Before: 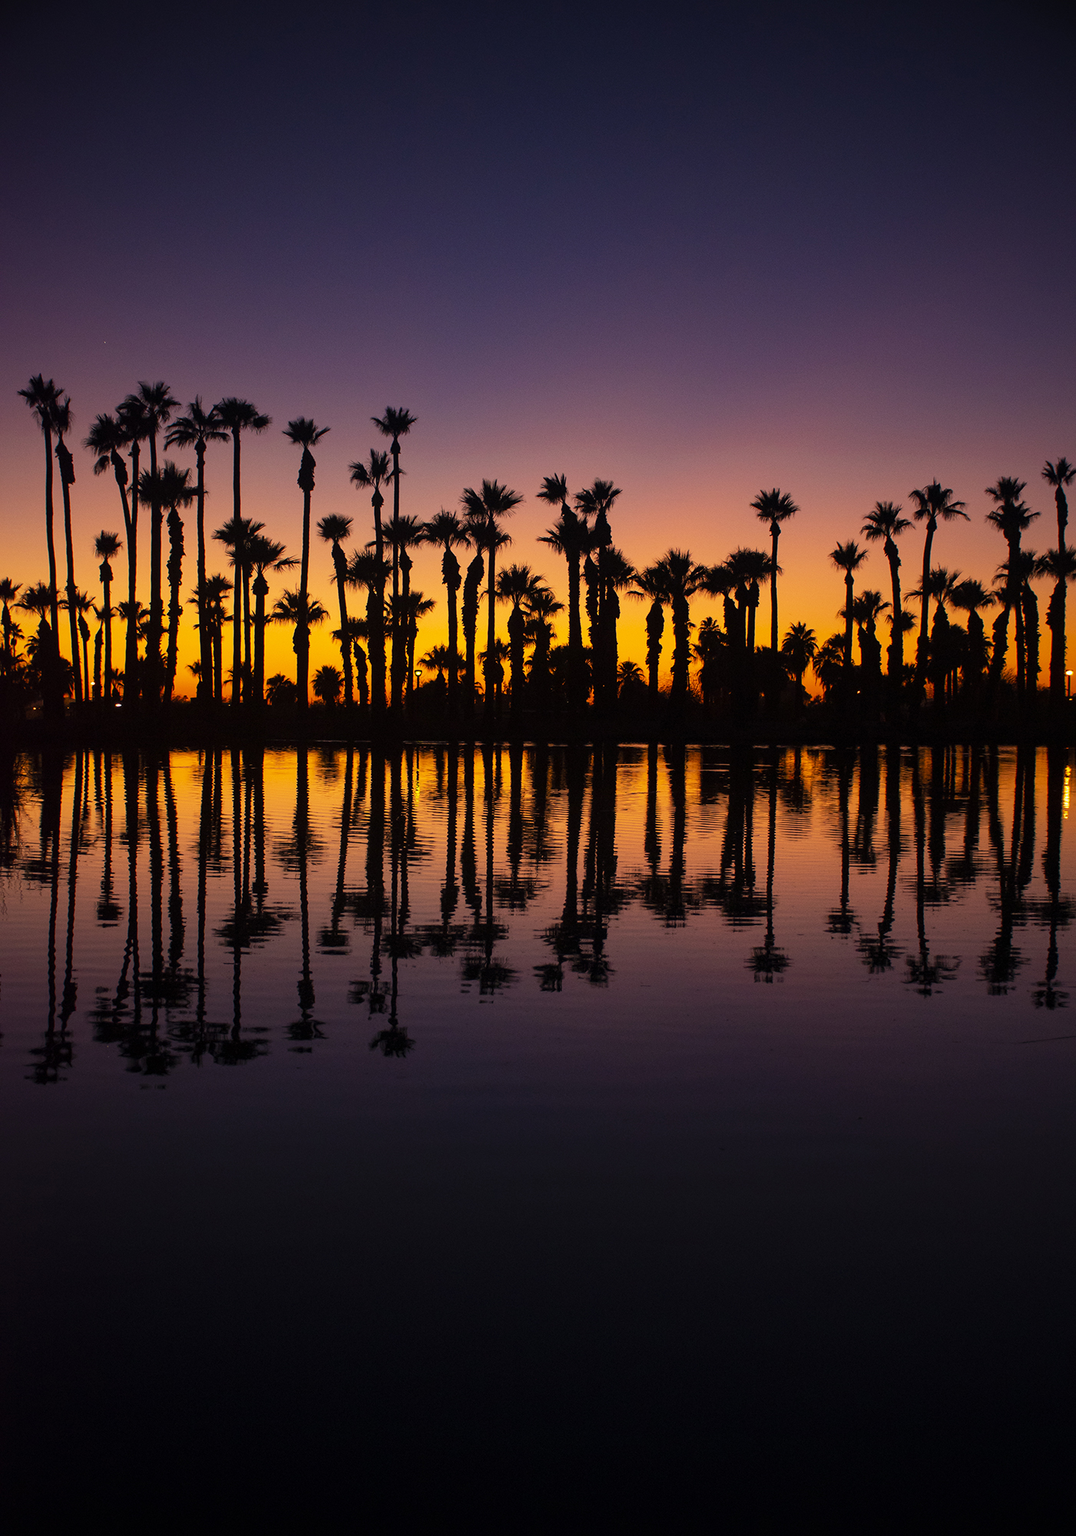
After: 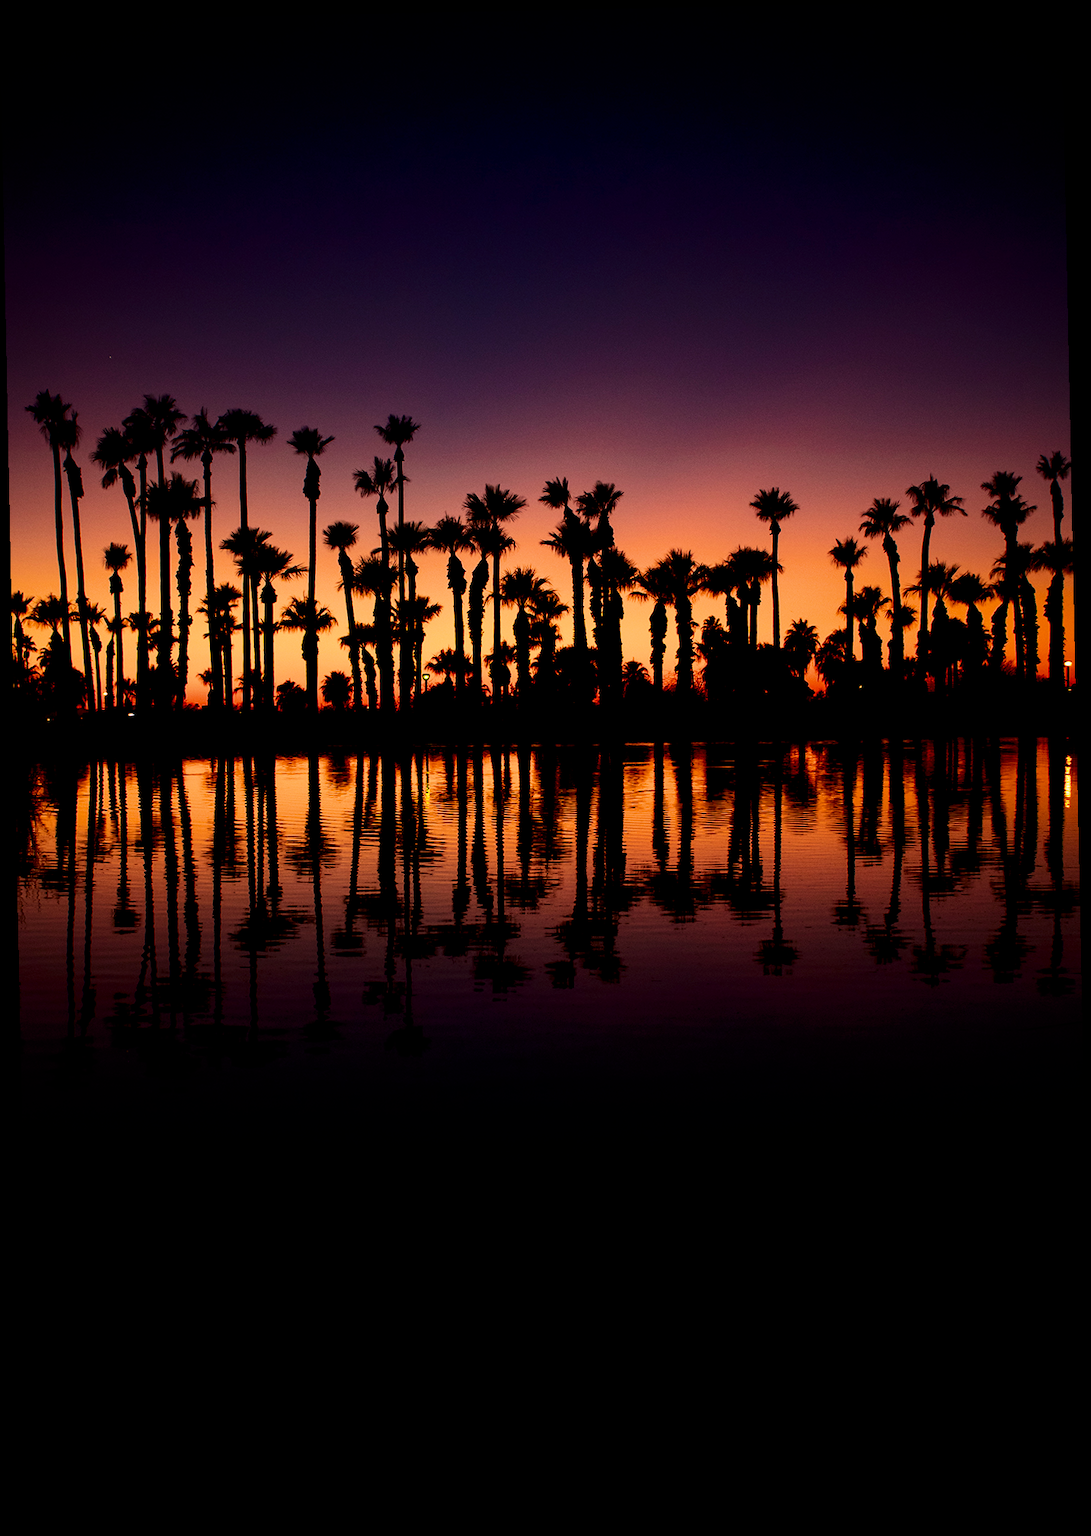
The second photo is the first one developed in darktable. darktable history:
contrast brightness saturation: contrast 0.19, brightness -0.24, saturation 0.11
filmic rgb: black relative exposure -4.91 EV, white relative exposure 2.84 EV, hardness 3.7
vignetting: on, module defaults
rotate and perspective: rotation -1.17°, automatic cropping off
